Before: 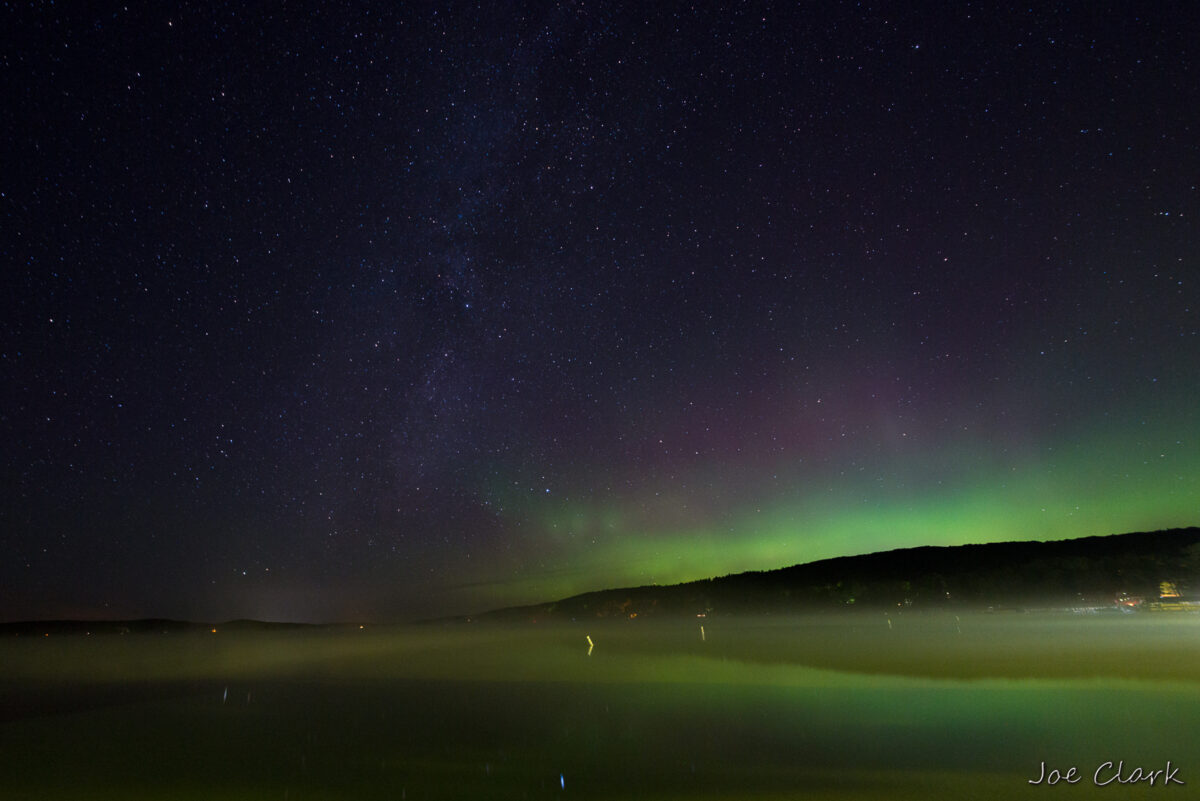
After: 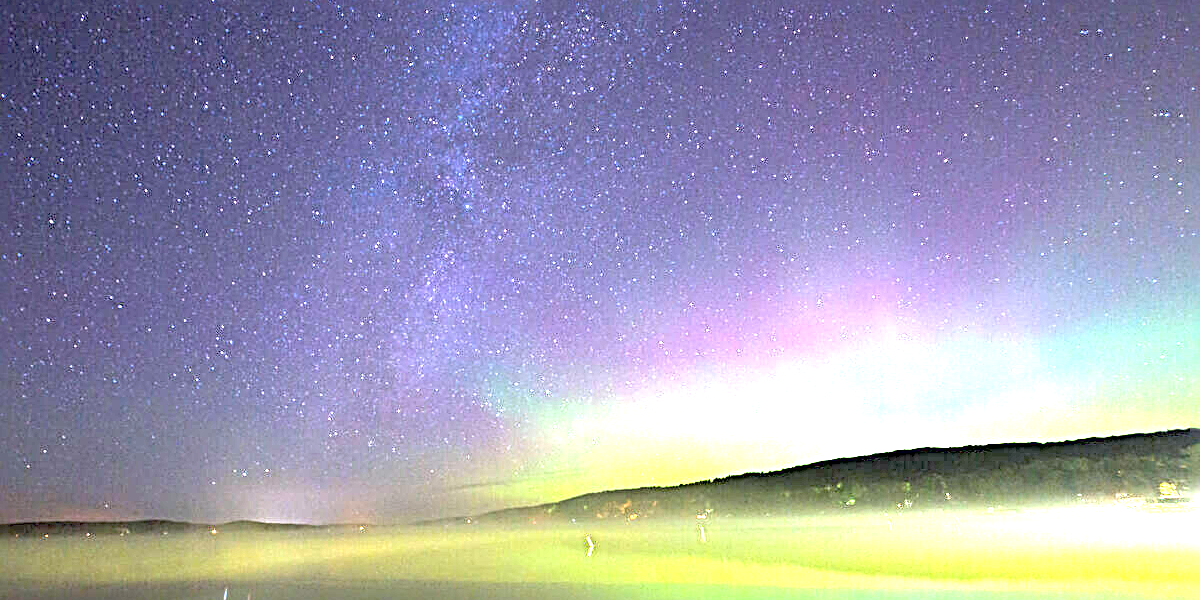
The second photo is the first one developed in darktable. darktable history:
white balance: red 1.004, blue 1.096
contrast brightness saturation: brightness 0.15
exposure: black level correction 0, exposure 4 EV, compensate exposure bias true, compensate highlight preservation false
crop and rotate: top 12.5%, bottom 12.5%
sharpen: radius 3.69, amount 0.928
